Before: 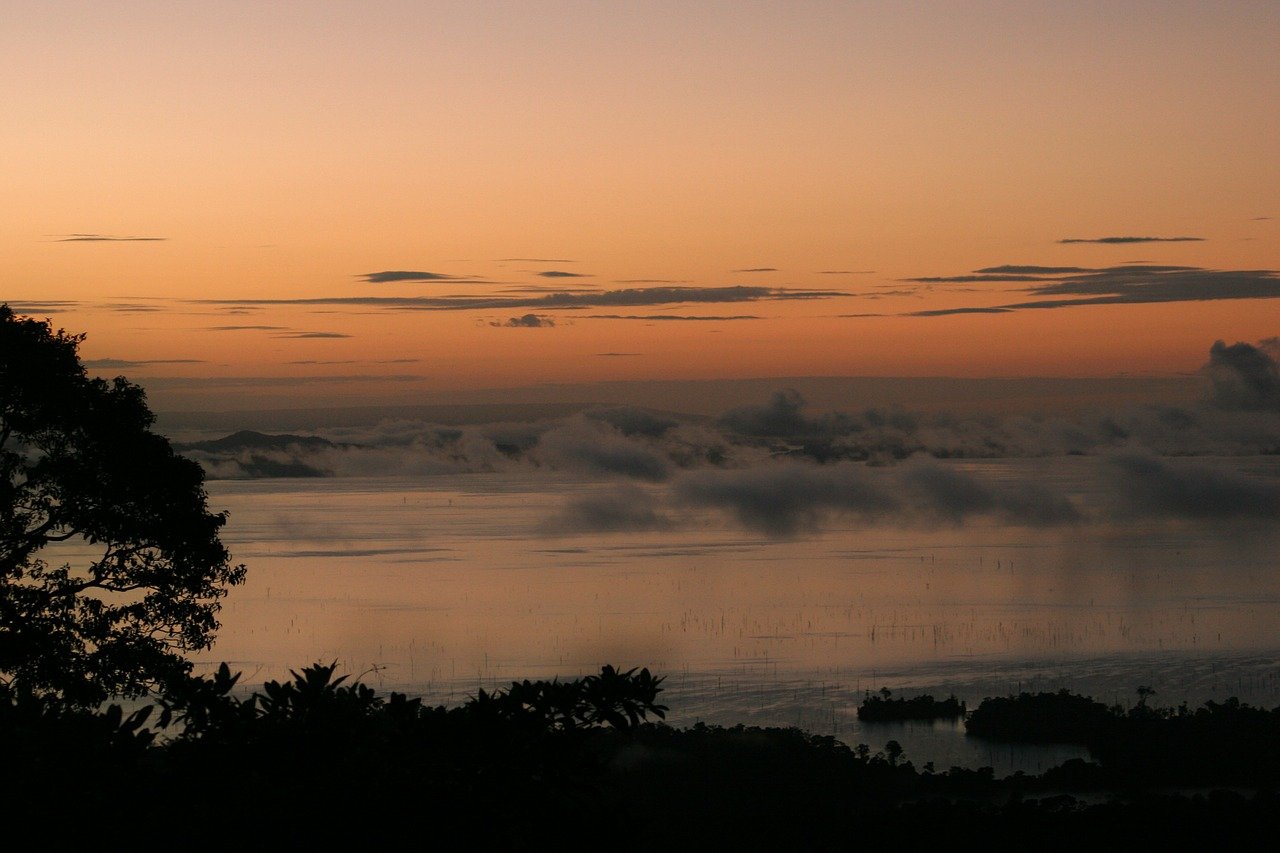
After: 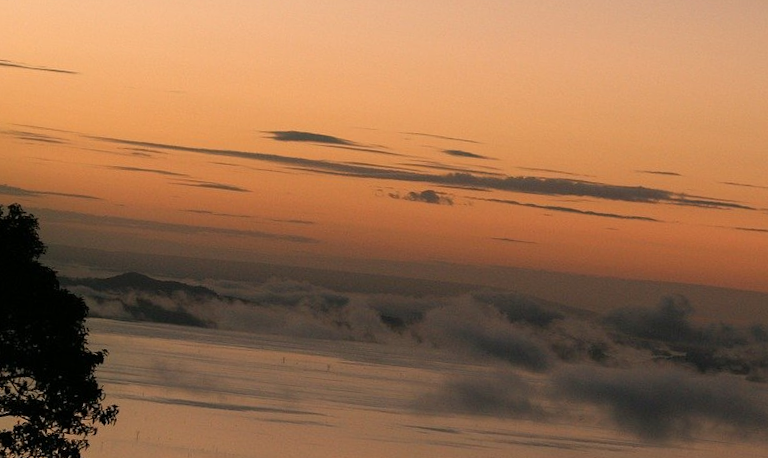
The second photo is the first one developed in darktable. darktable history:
crop and rotate: angle -6.72°, left 2.049%, top 6.931%, right 27.763%, bottom 30.299%
